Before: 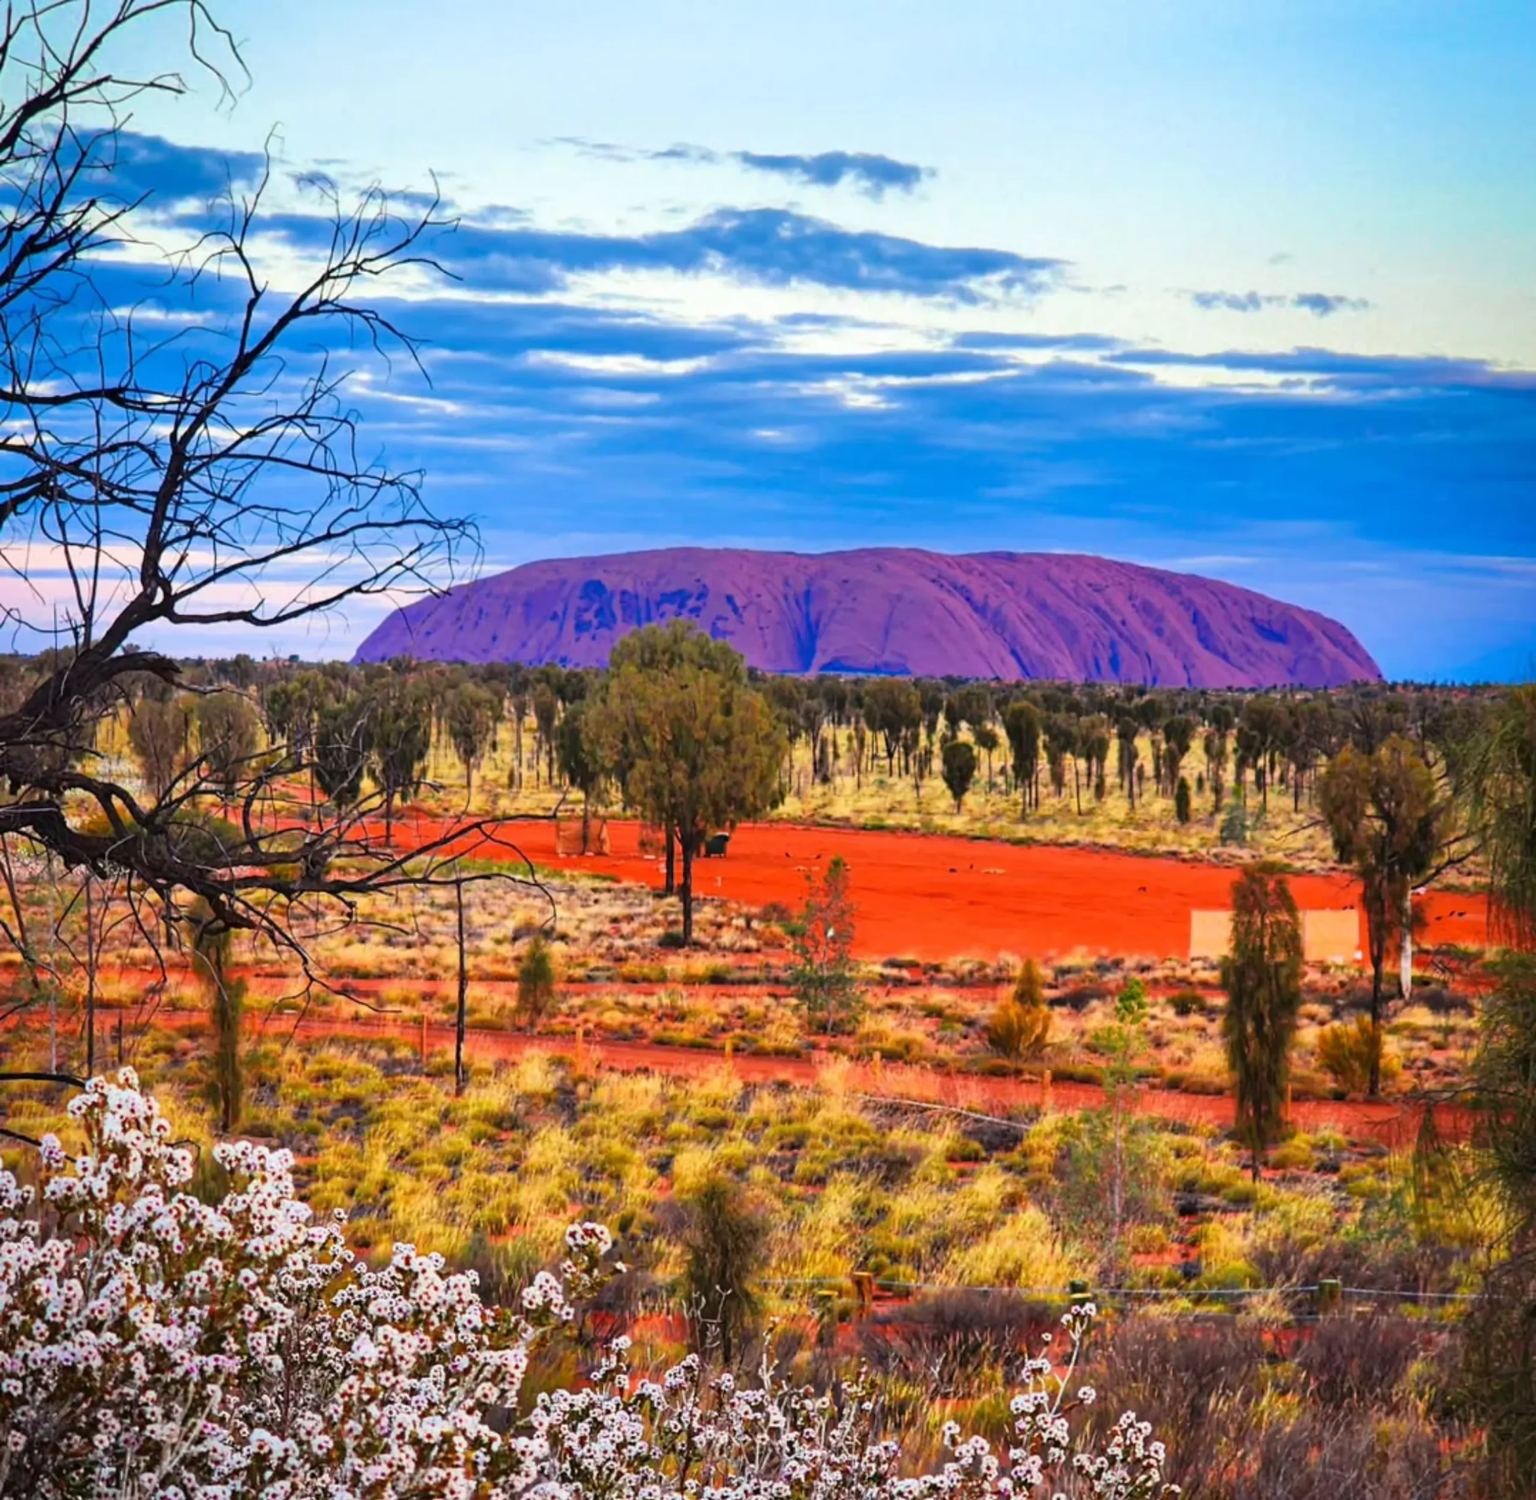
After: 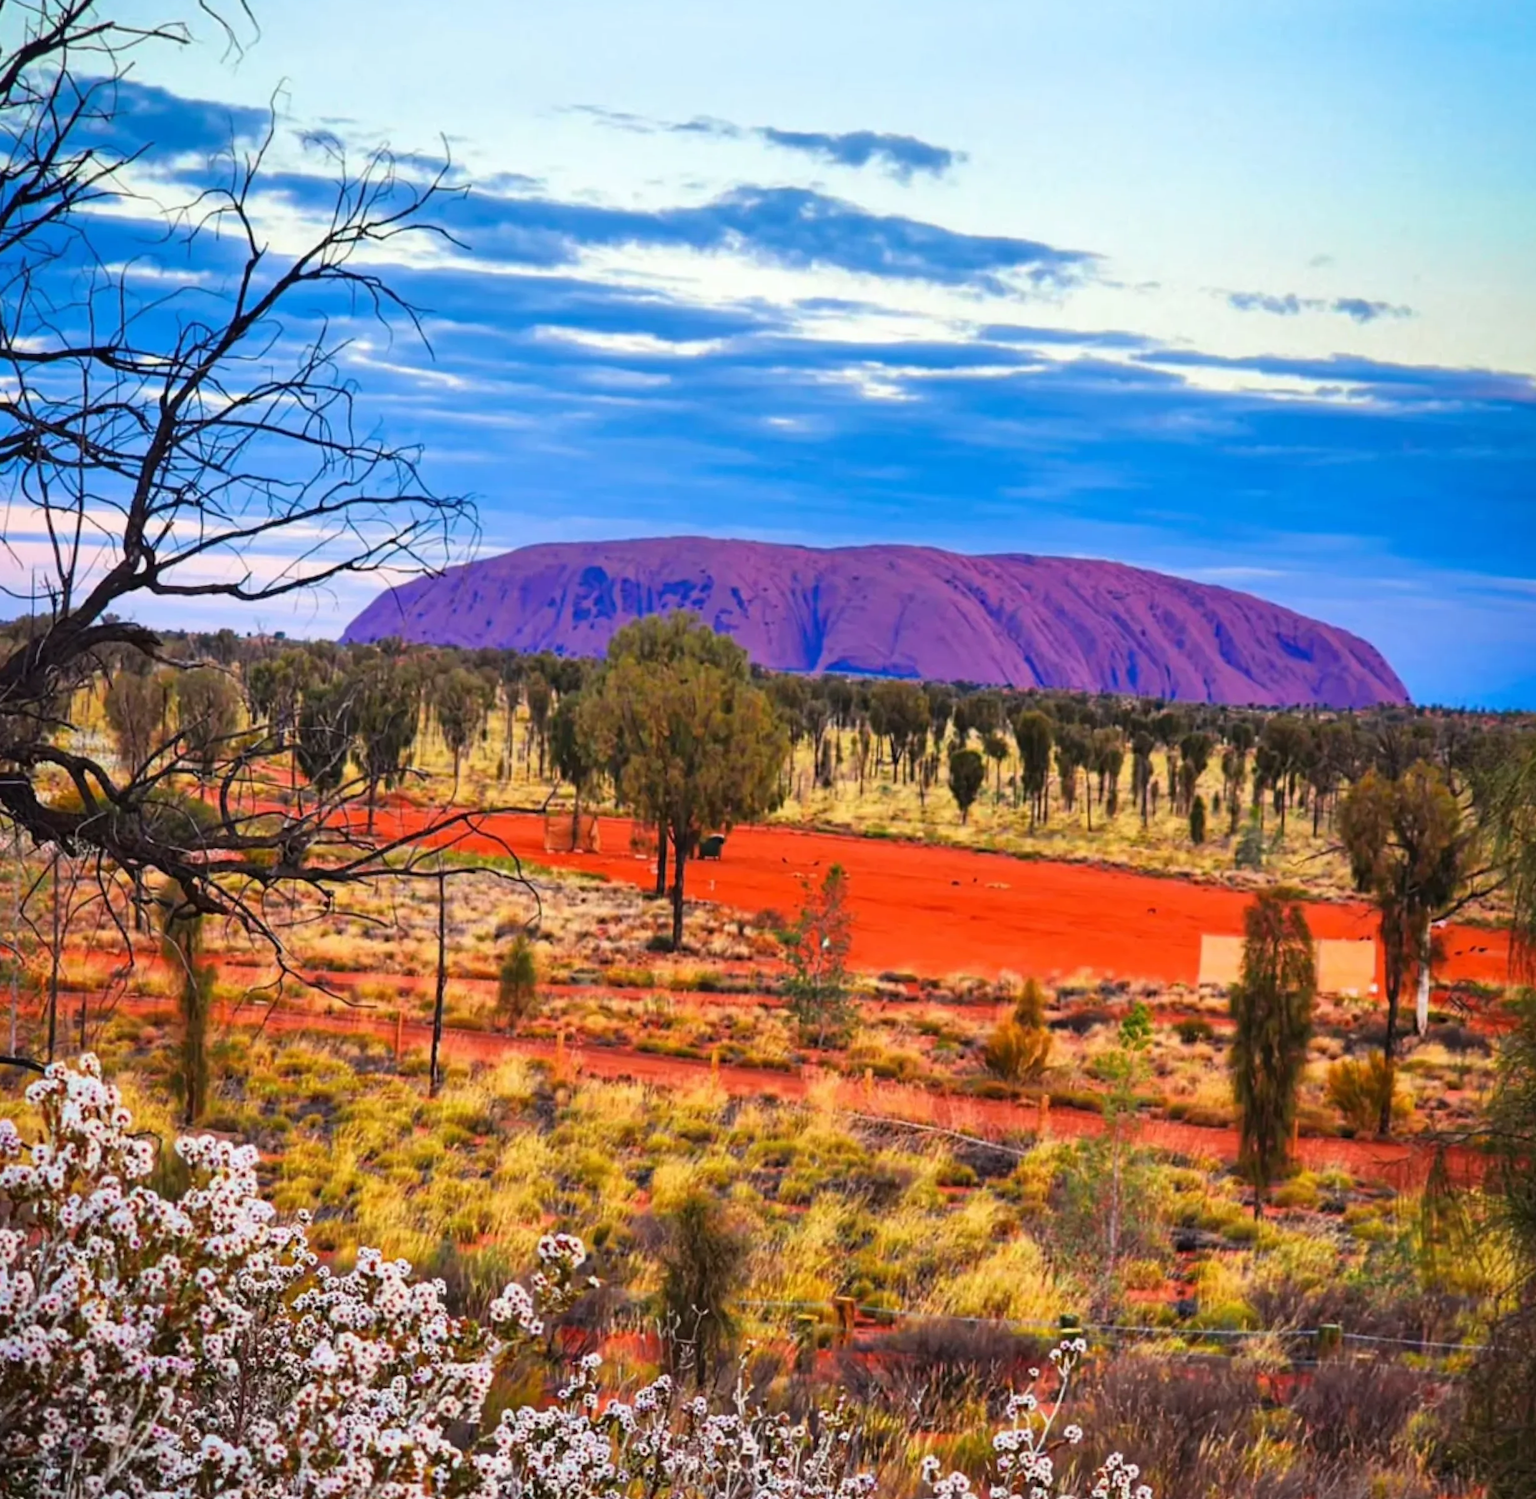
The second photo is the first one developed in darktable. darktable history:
crop and rotate: angle -2.29°
